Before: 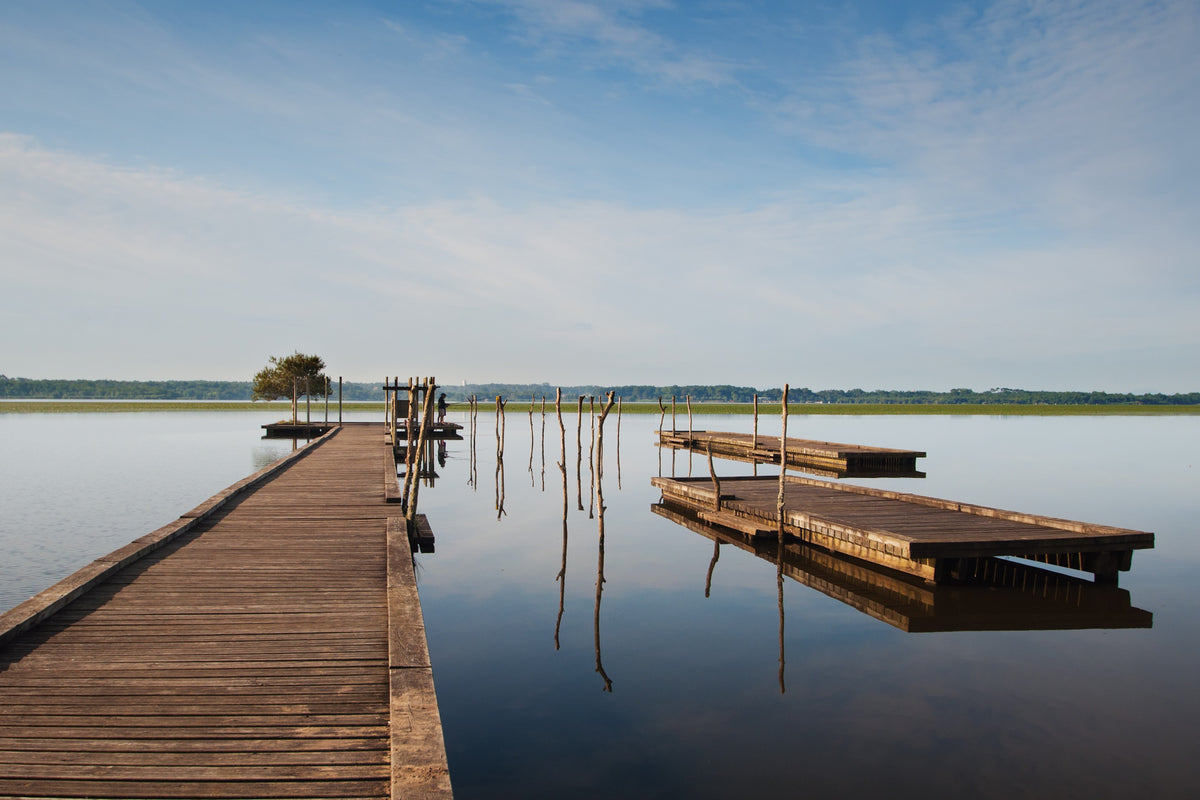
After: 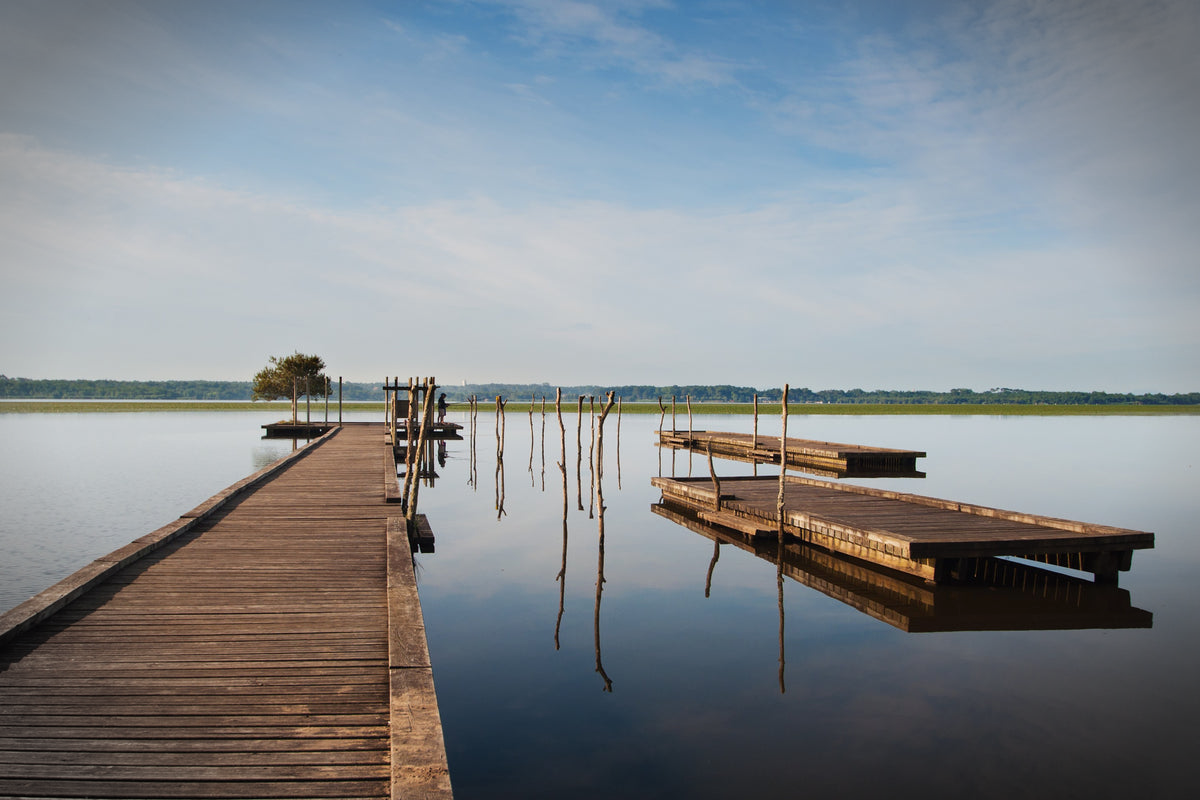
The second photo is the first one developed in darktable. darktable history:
contrast brightness saturation: contrast 0.048
vignetting: fall-off start 91.01%, fall-off radius 39.45%, brightness -0.439, saturation -0.69, width/height ratio 1.213, shape 1.3, unbound false
